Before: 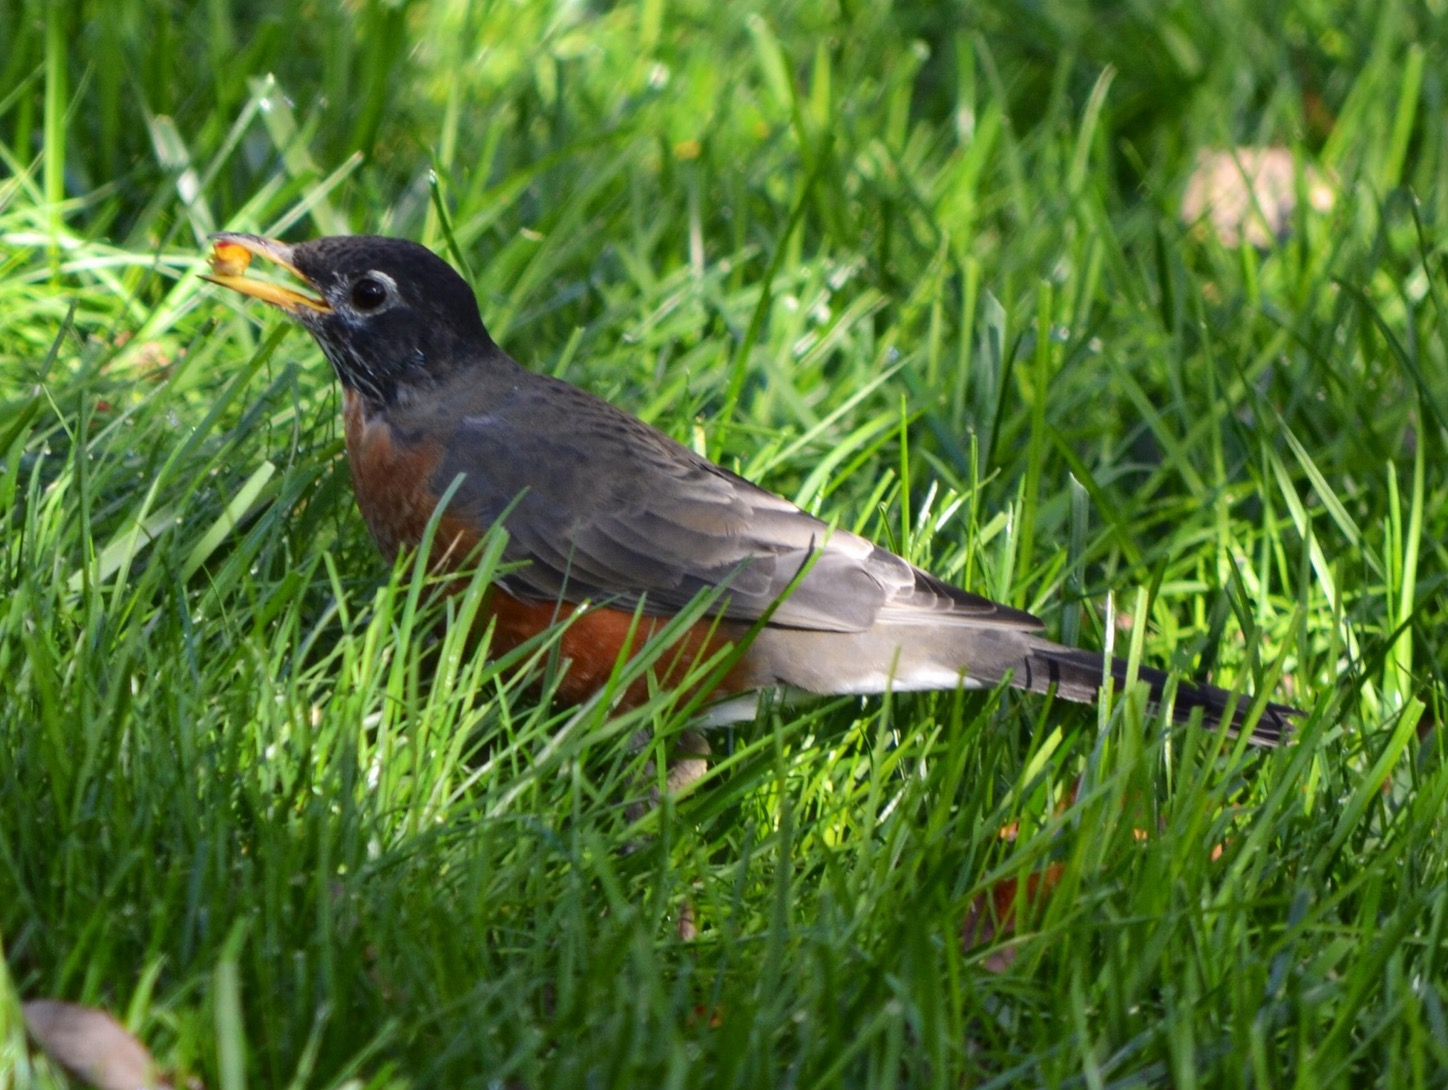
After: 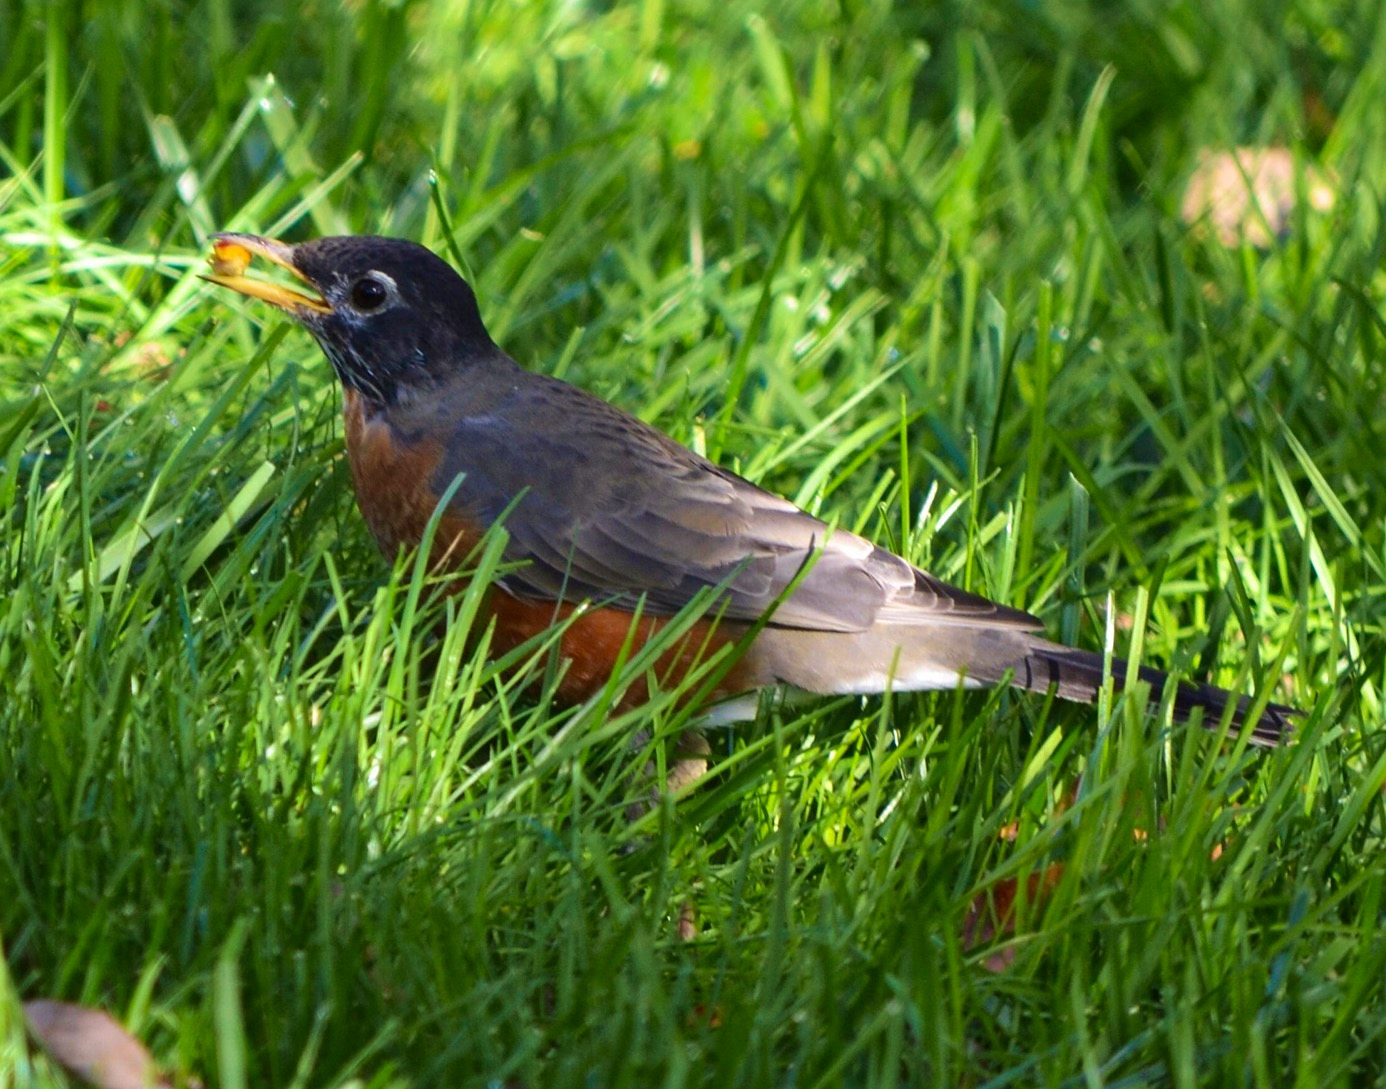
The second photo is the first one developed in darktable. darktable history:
velvia: strength 44.88%
crop: right 4.229%, bottom 0.048%
sharpen: amount 0.206
